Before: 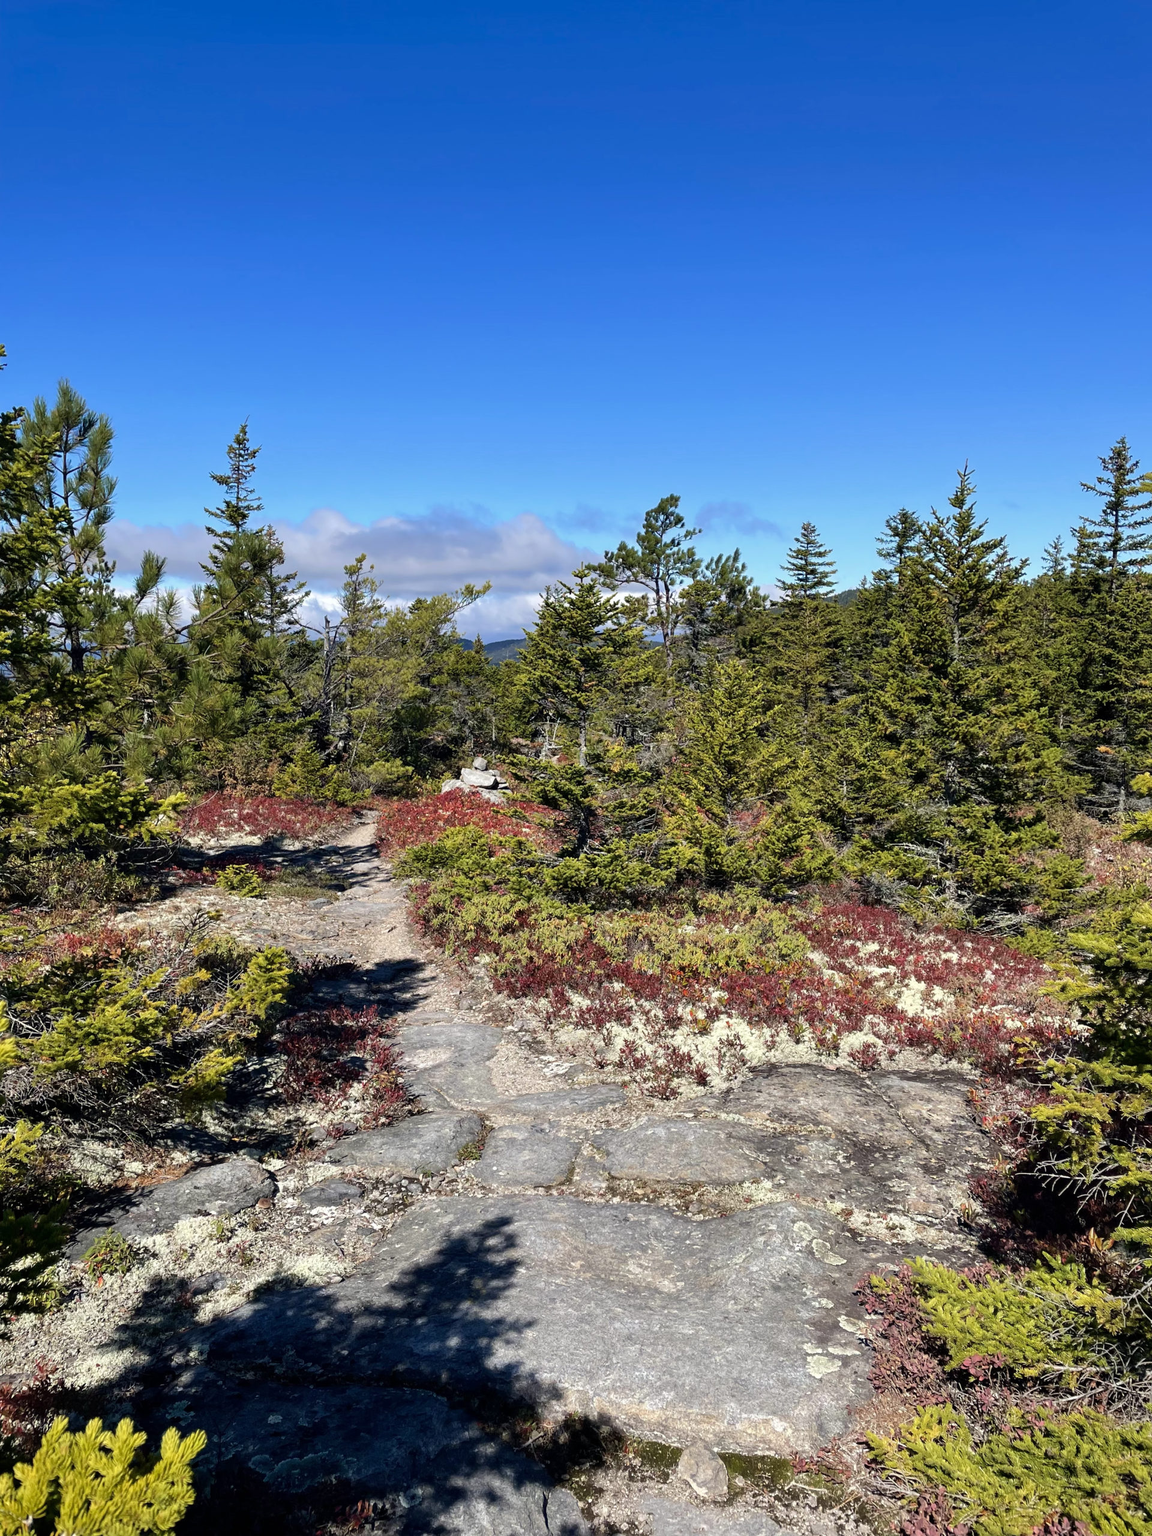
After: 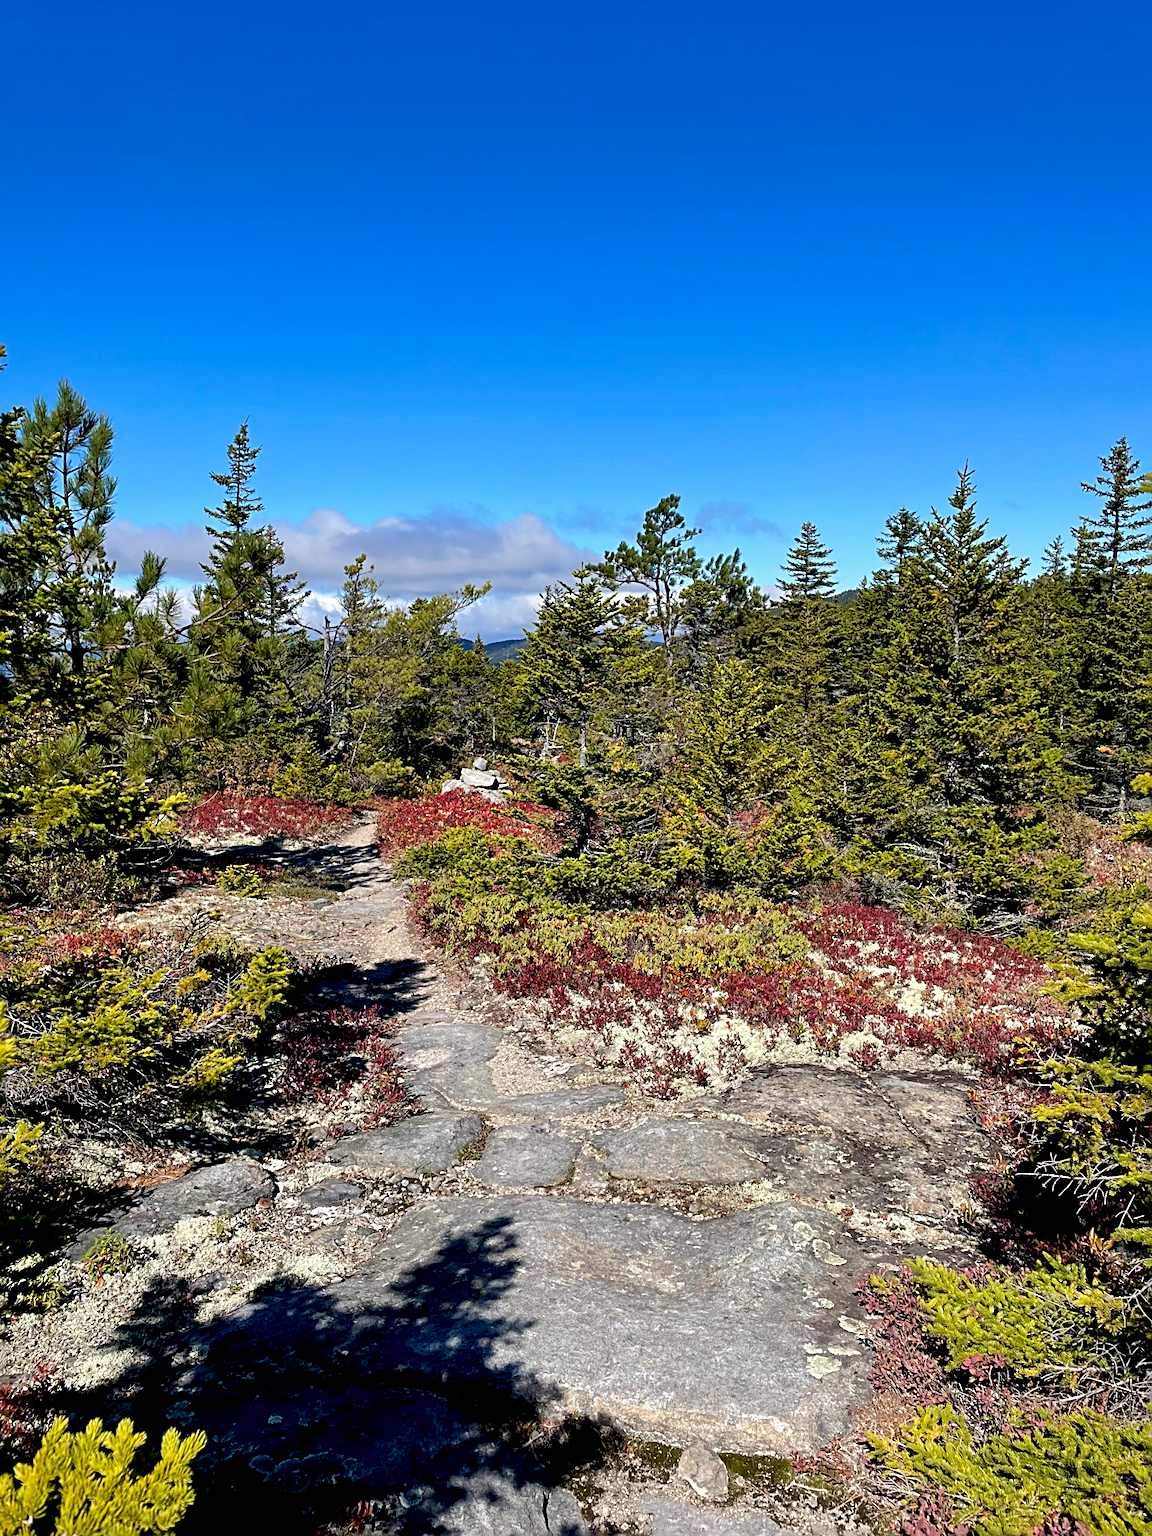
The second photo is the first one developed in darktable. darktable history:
exposure: black level correction 0.01, exposure 0.011 EV, compensate highlight preservation false
sharpen: radius 4
